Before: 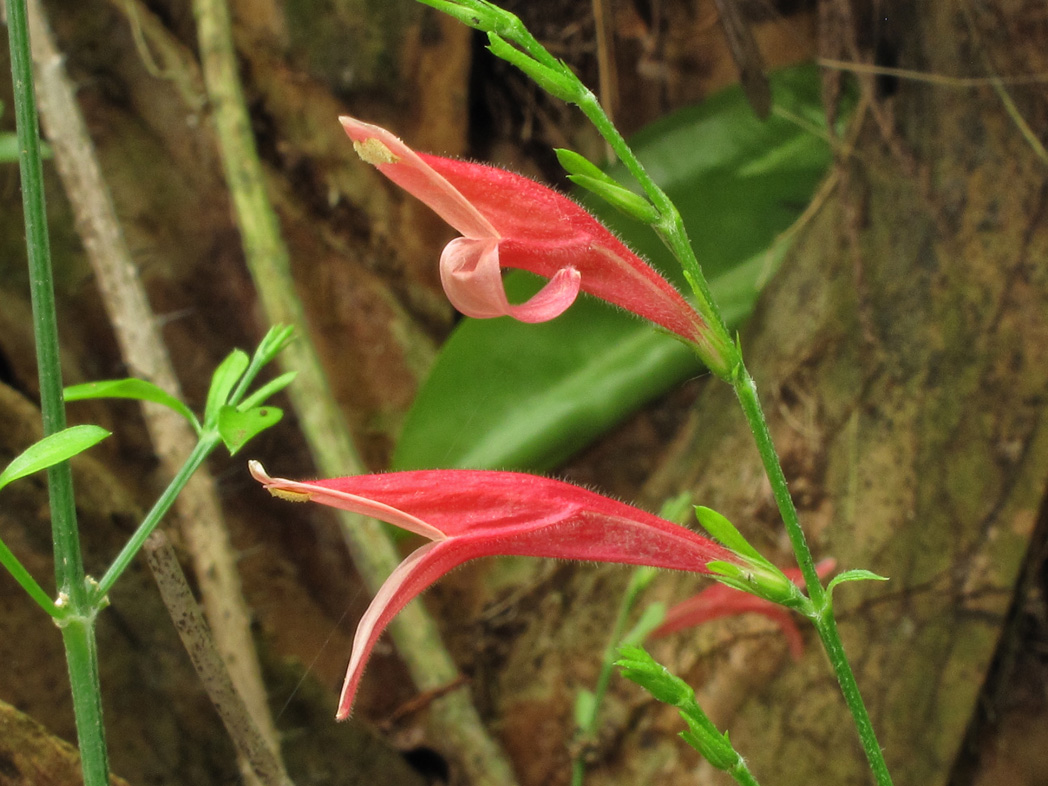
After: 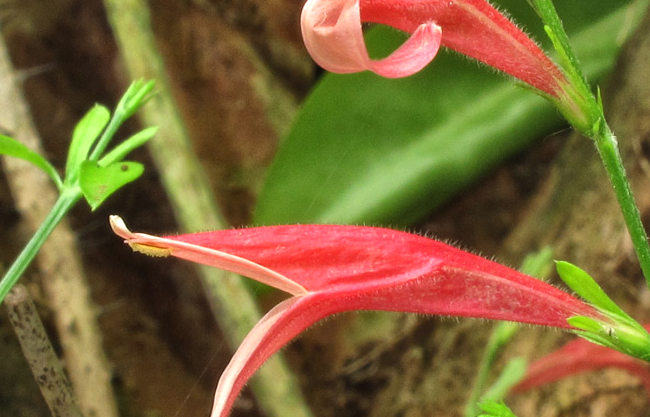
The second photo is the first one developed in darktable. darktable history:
crop: left 13.312%, top 31.28%, right 24.627%, bottom 15.582%
tone equalizer: -8 EV -0.417 EV, -7 EV -0.389 EV, -6 EV -0.333 EV, -5 EV -0.222 EV, -3 EV 0.222 EV, -2 EV 0.333 EV, -1 EV 0.389 EV, +0 EV 0.417 EV, edges refinement/feathering 500, mask exposure compensation -1.25 EV, preserve details no
